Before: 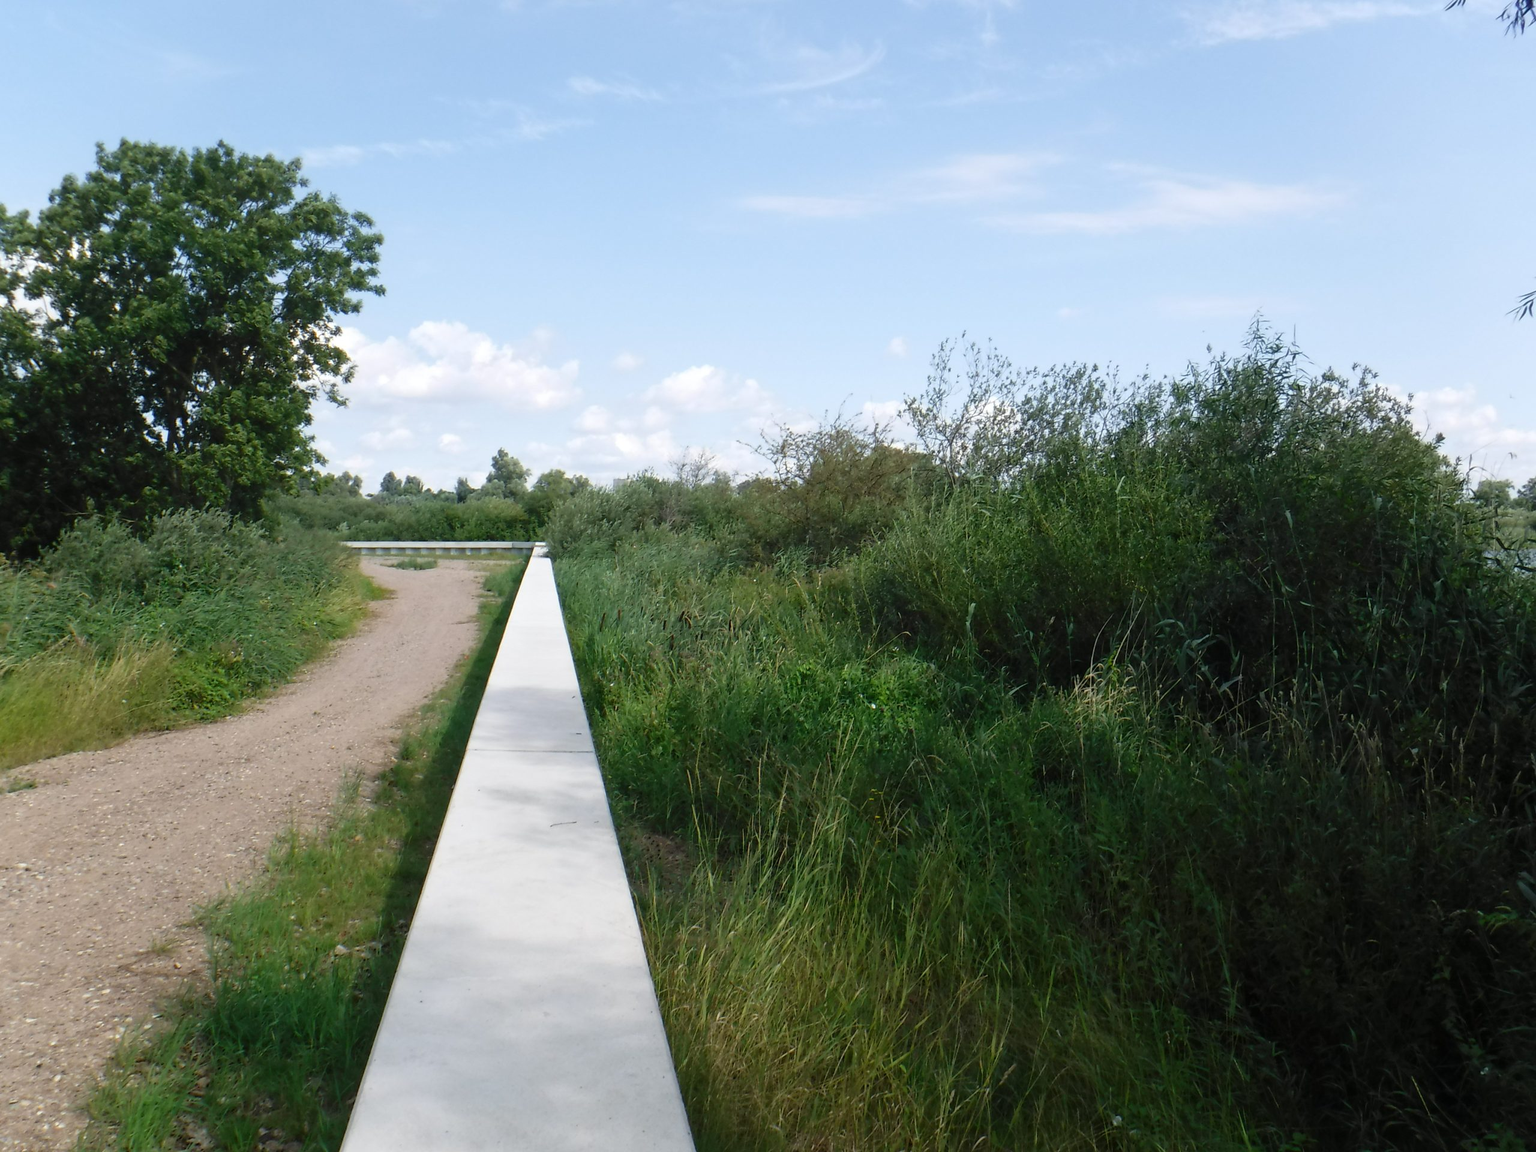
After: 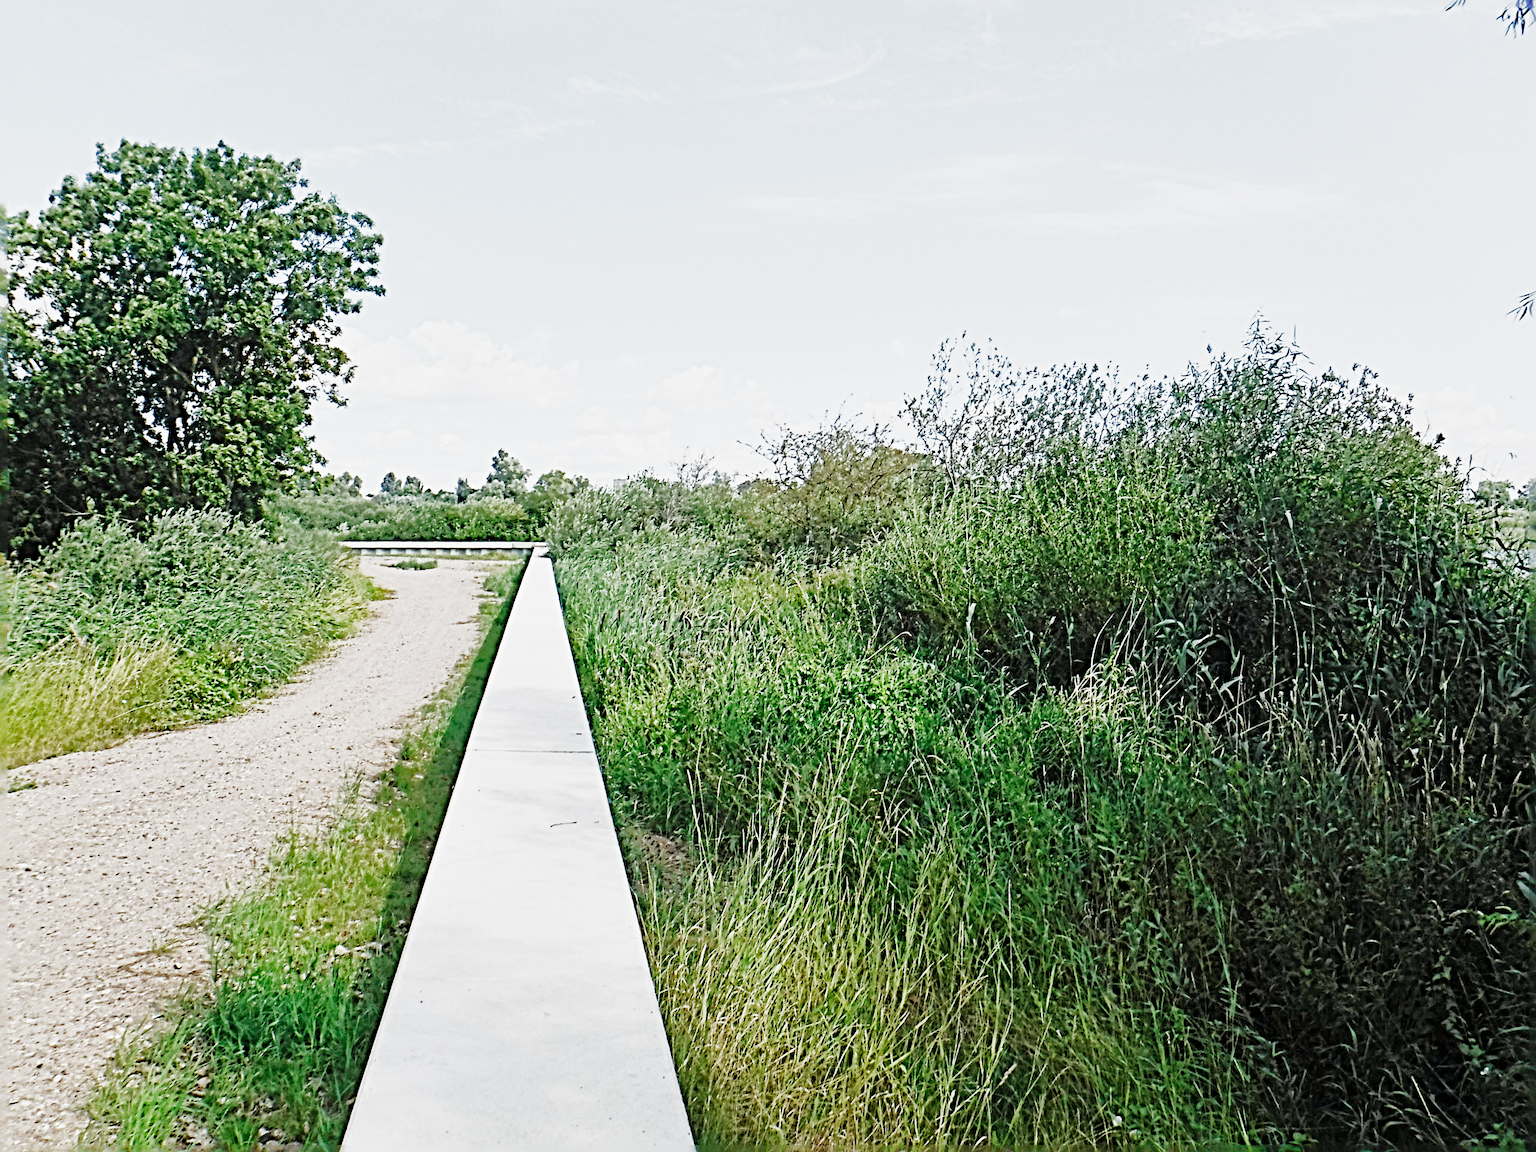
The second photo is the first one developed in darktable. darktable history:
shadows and highlights: shadows 40, highlights -60
sharpen: radius 6.3, amount 1.8, threshold 0
sigmoid: contrast 1.6, skew -0.2, preserve hue 0%, red attenuation 0.1, red rotation 0.035, green attenuation 0.1, green rotation -0.017, blue attenuation 0.15, blue rotation -0.052, base primaries Rec2020
exposure: exposure 2.25 EV, compensate highlight preservation false
color zones: curves: ch0 [(0, 0.5) (0.143, 0.5) (0.286, 0.5) (0.429, 0.5) (0.571, 0.5) (0.714, 0.476) (0.857, 0.5) (1, 0.5)]; ch2 [(0, 0.5) (0.143, 0.5) (0.286, 0.5) (0.429, 0.5) (0.571, 0.5) (0.714, 0.487) (0.857, 0.5) (1, 0.5)]
contrast brightness saturation: saturation -0.04
